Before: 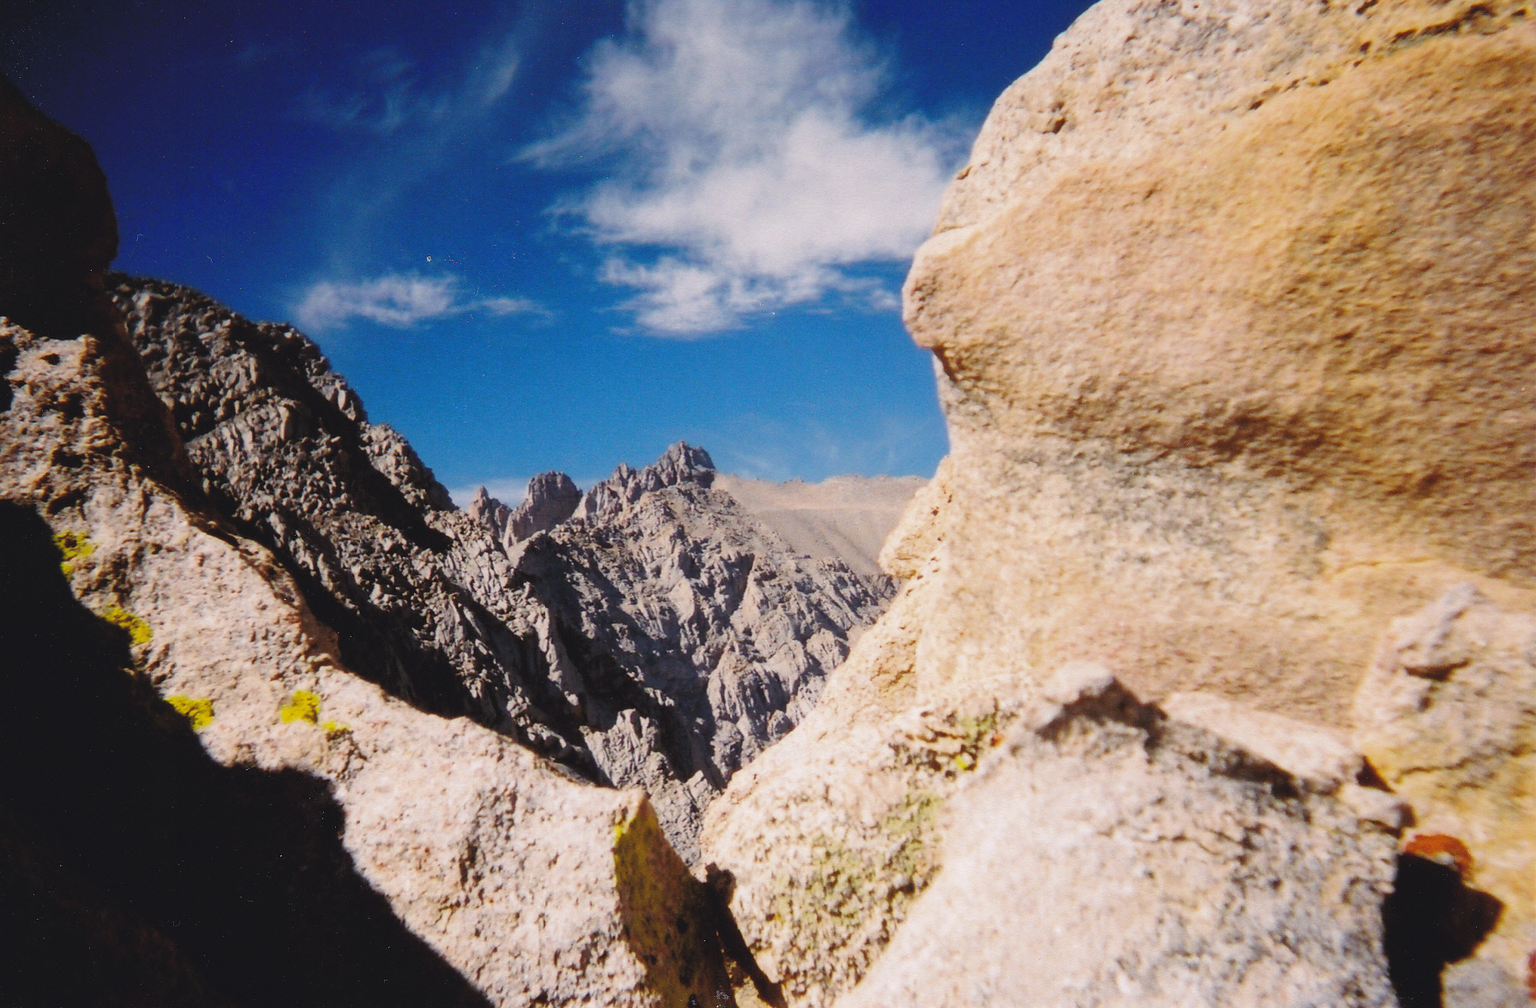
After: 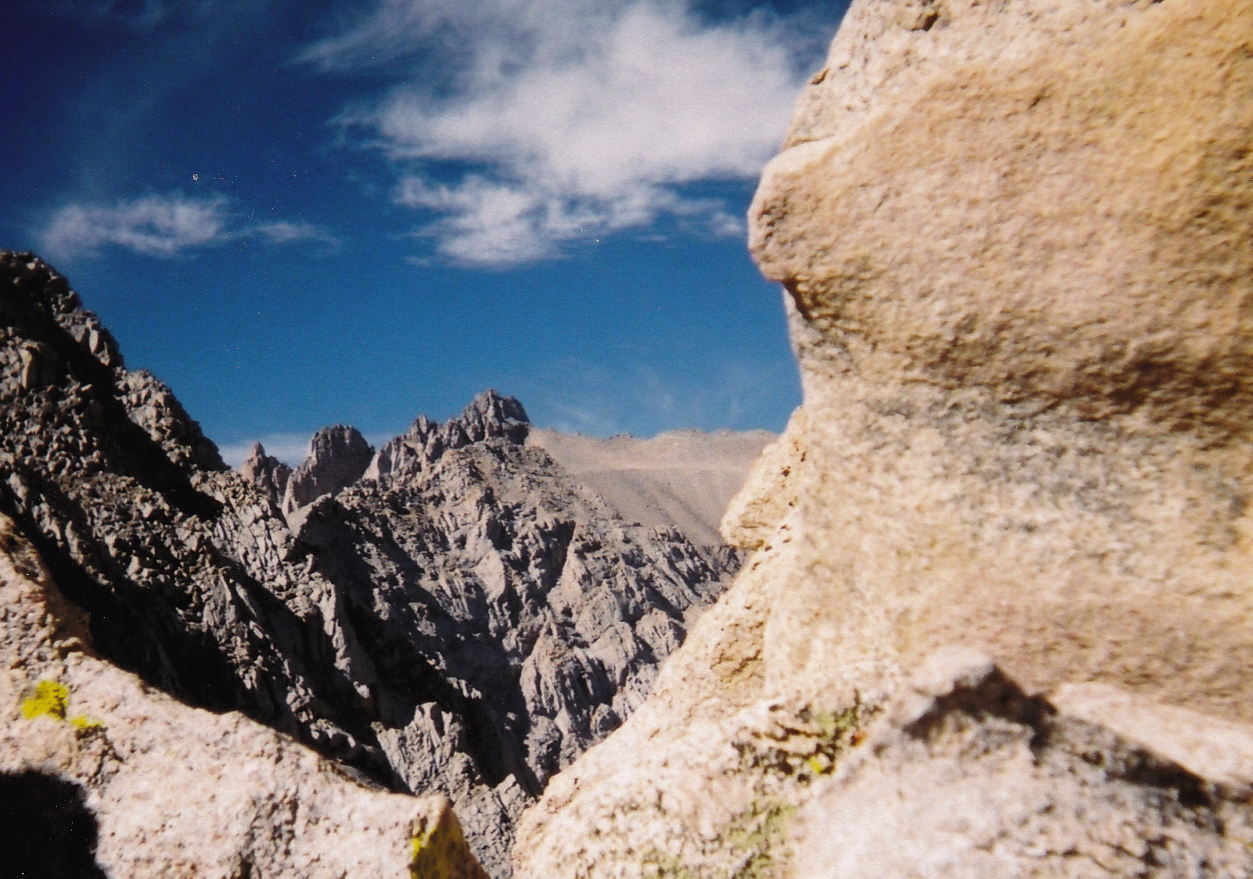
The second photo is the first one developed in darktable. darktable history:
levels: levels [0.029, 0.545, 0.971]
crop and rotate: left 17.046%, top 10.659%, right 12.989%, bottom 14.553%
